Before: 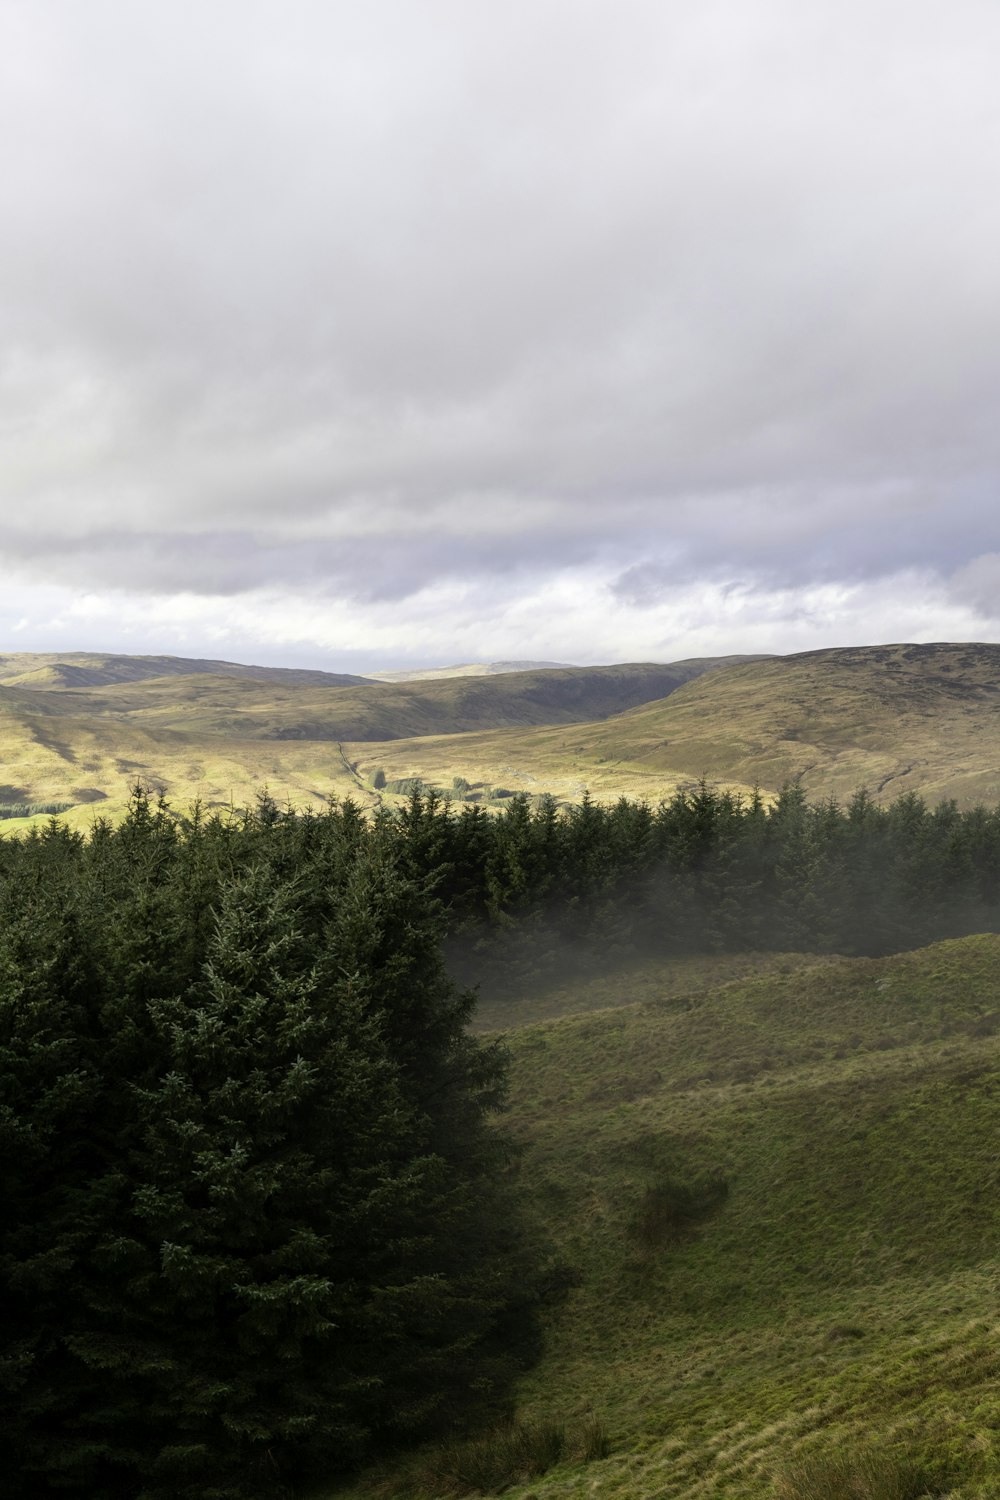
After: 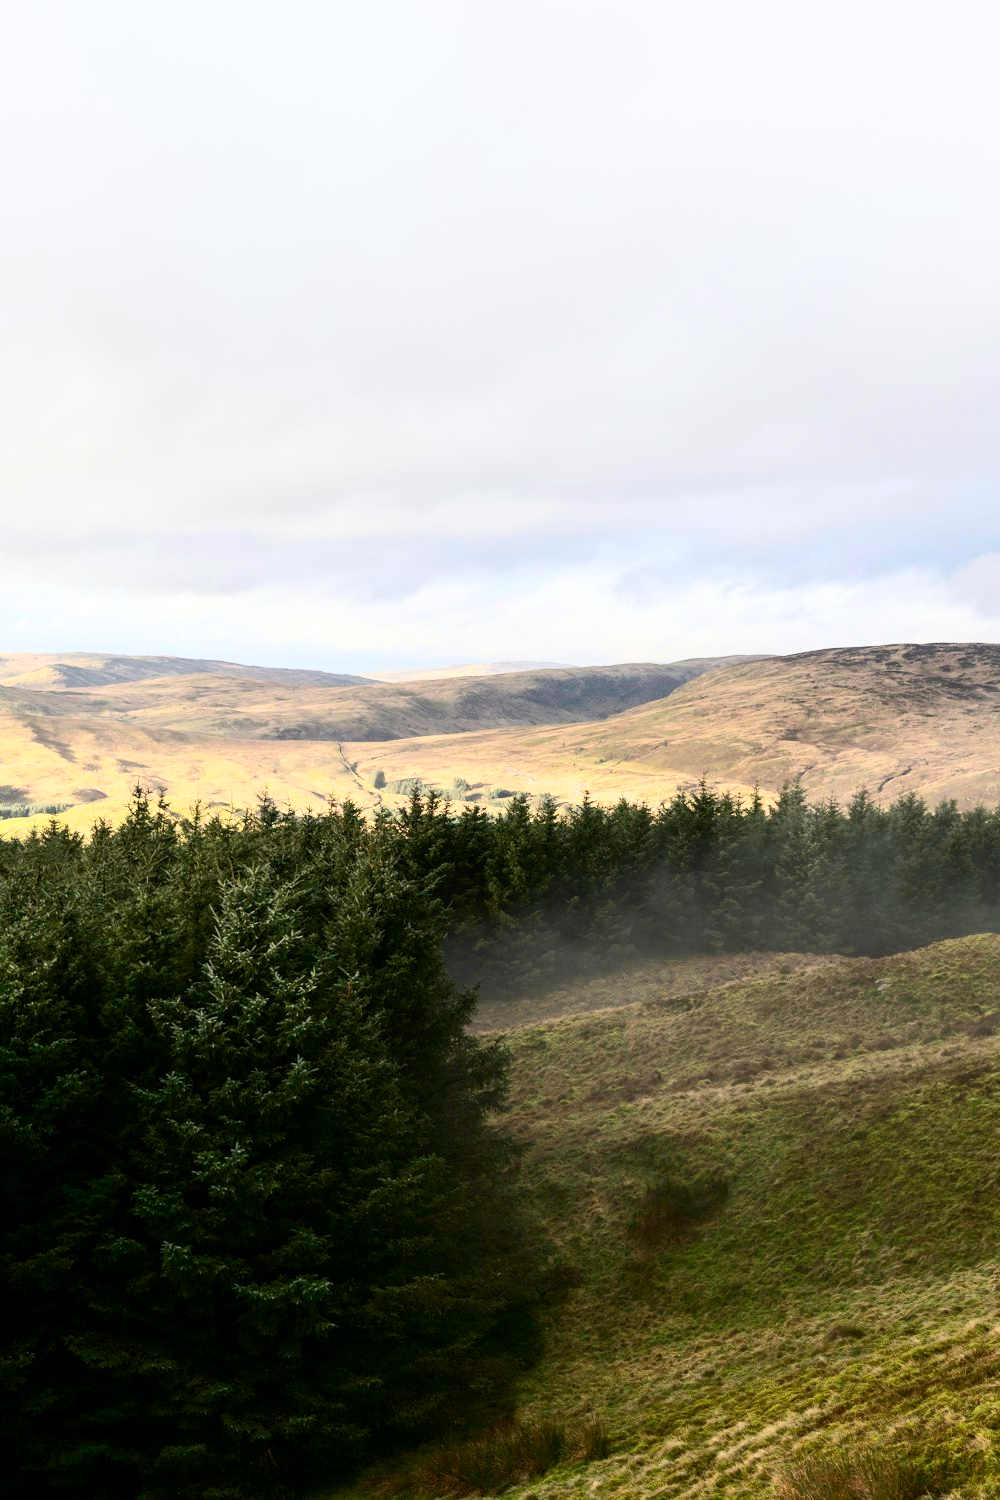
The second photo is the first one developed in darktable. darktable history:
contrast brightness saturation: contrast 0.376, brightness 0.108
